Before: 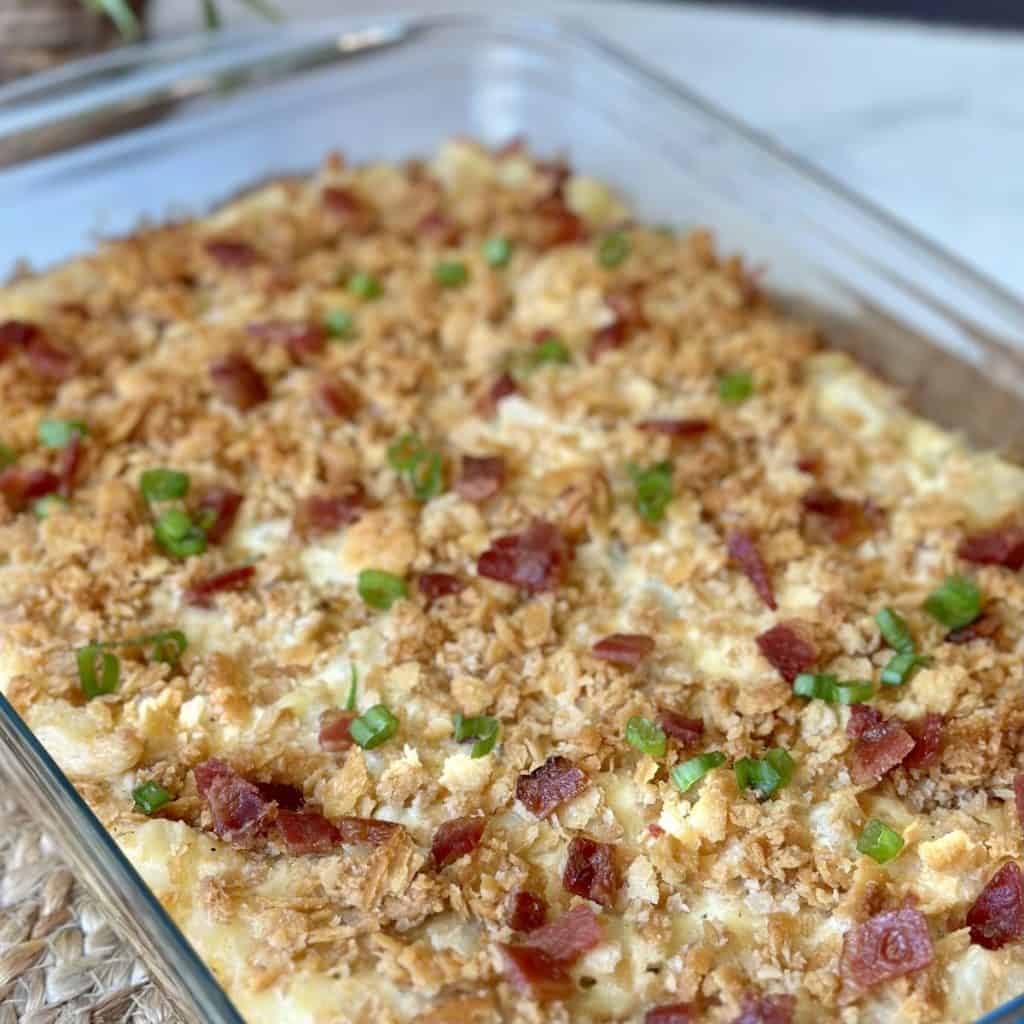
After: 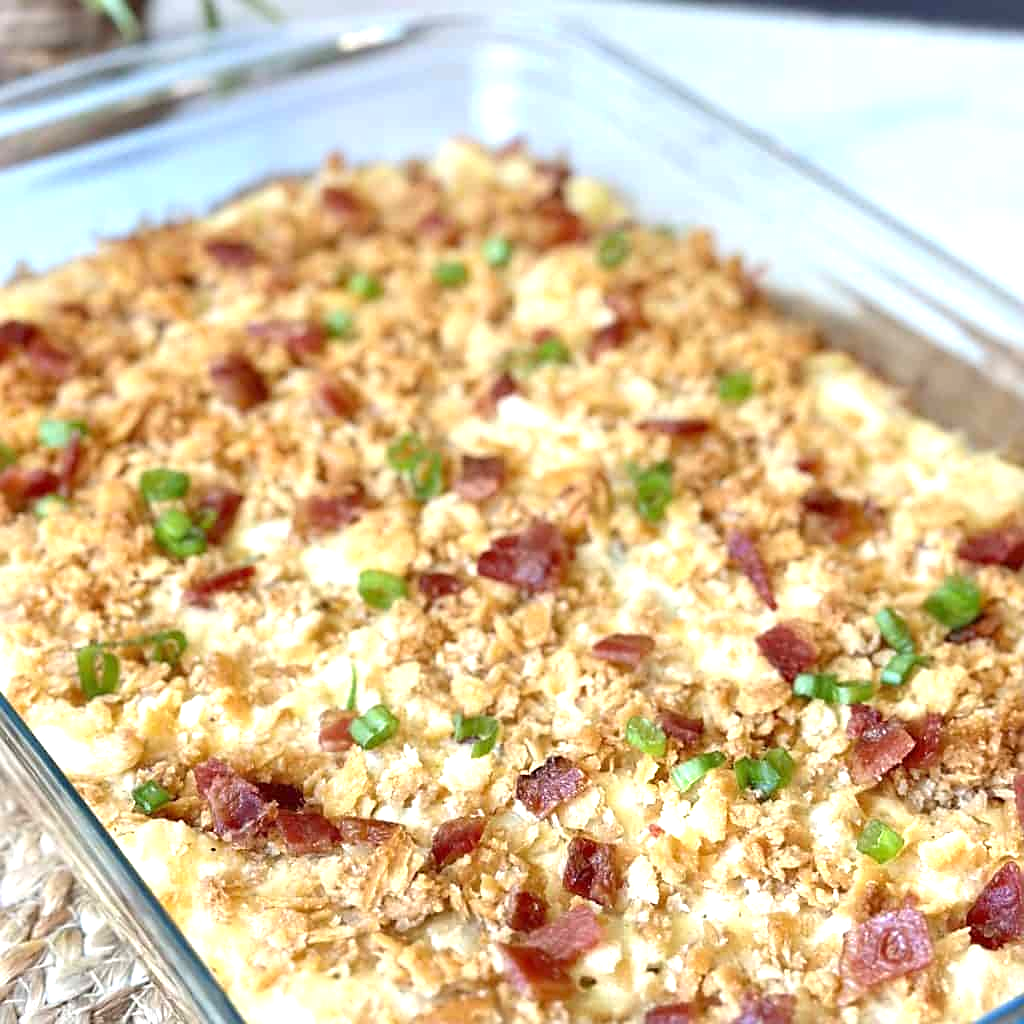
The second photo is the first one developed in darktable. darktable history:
sharpen: radius 1.885, amount 0.409, threshold 1.281
exposure: black level correction 0, exposure 0.889 EV, compensate highlight preservation false
